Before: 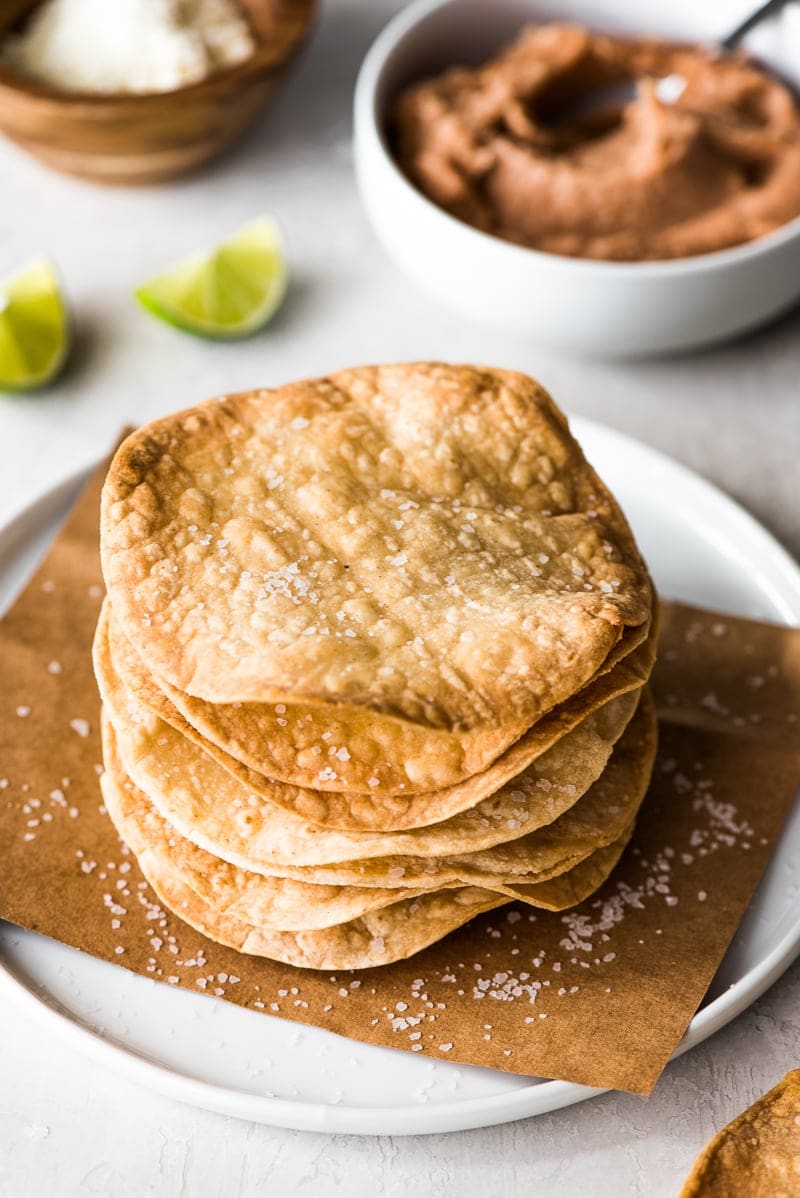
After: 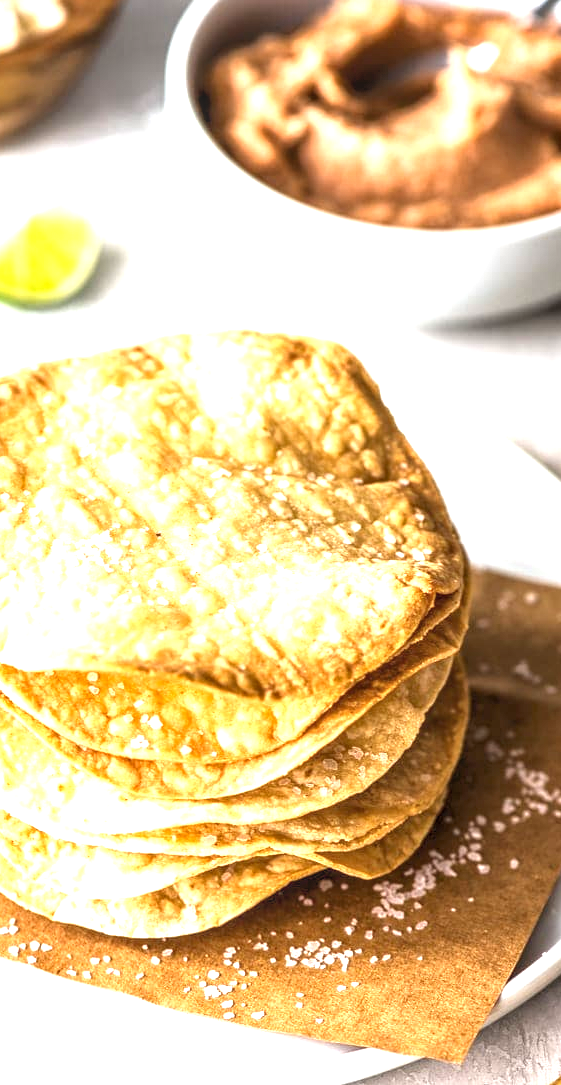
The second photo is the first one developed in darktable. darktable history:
local contrast: on, module defaults
exposure: black level correction 0, exposure 1.373 EV, compensate highlight preservation false
tone equalizer: -8 EV -1.82 EV, -7 EV -1.15 EV, -6 EV -1.59 EV
crop and rotate: left 23.559%, top 2.711%, right 6.26%, bottom 6.648%
